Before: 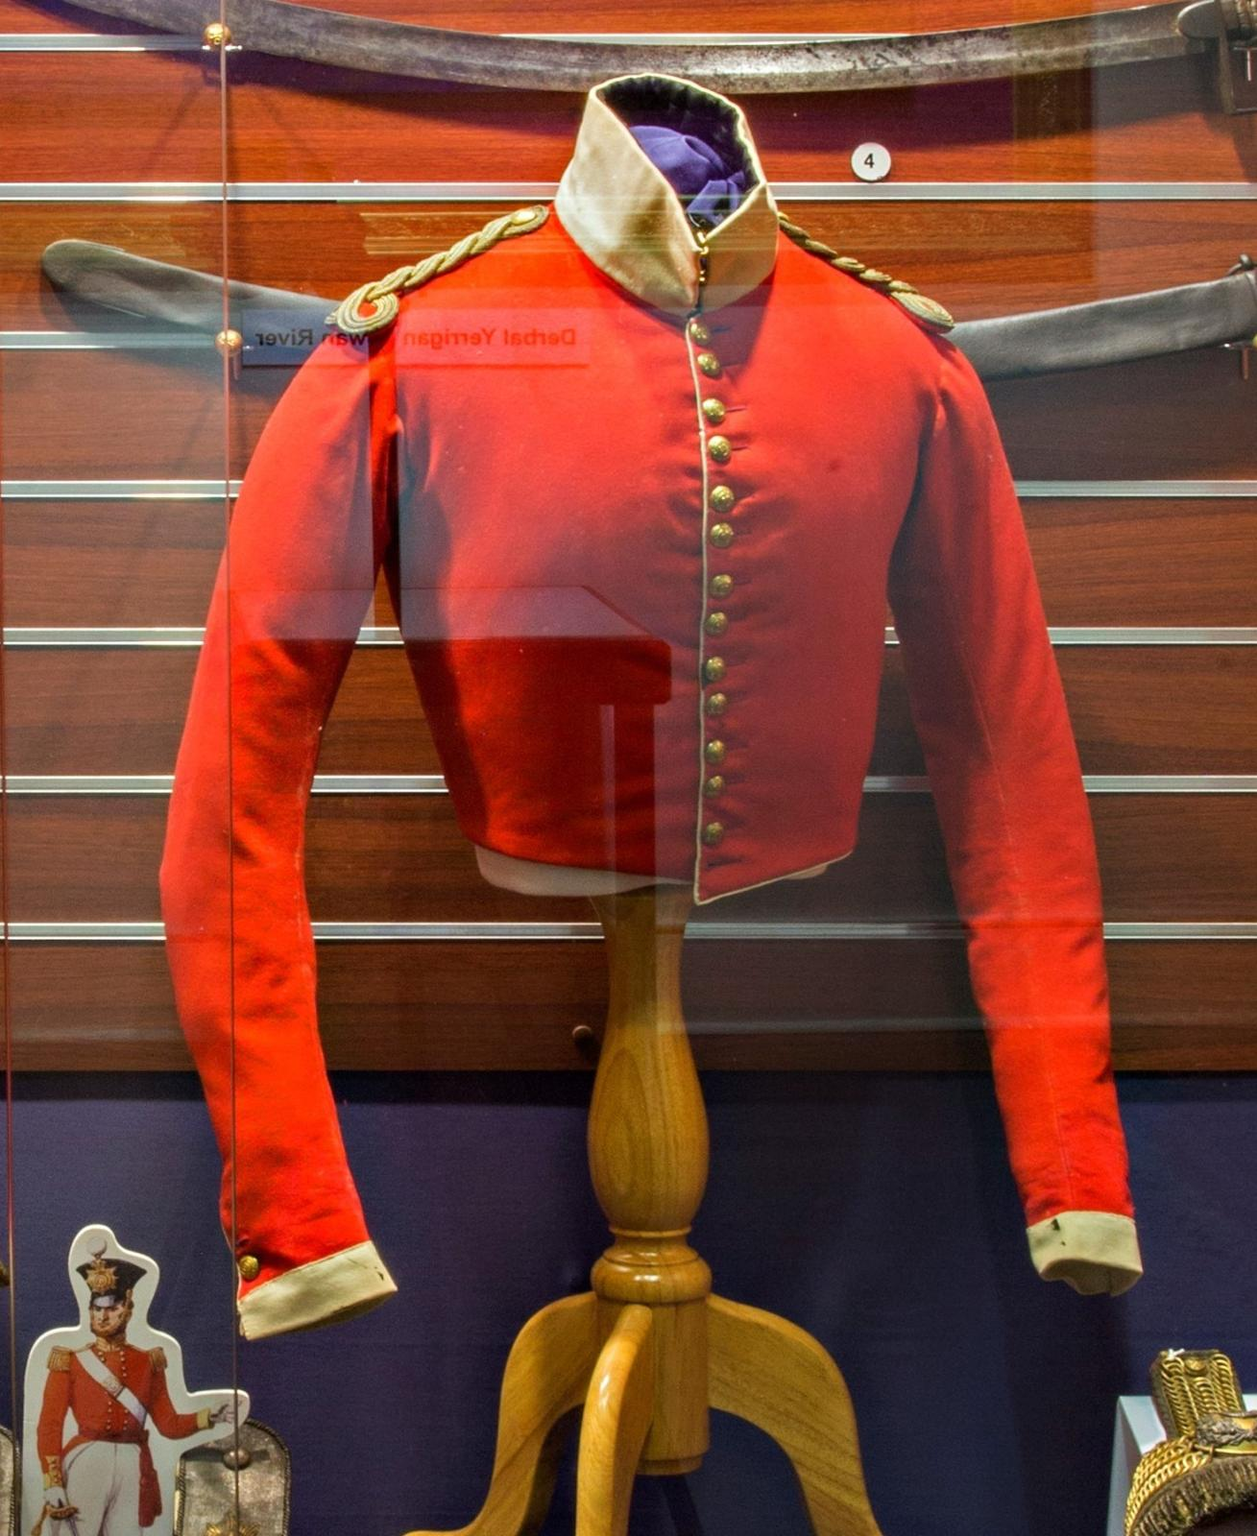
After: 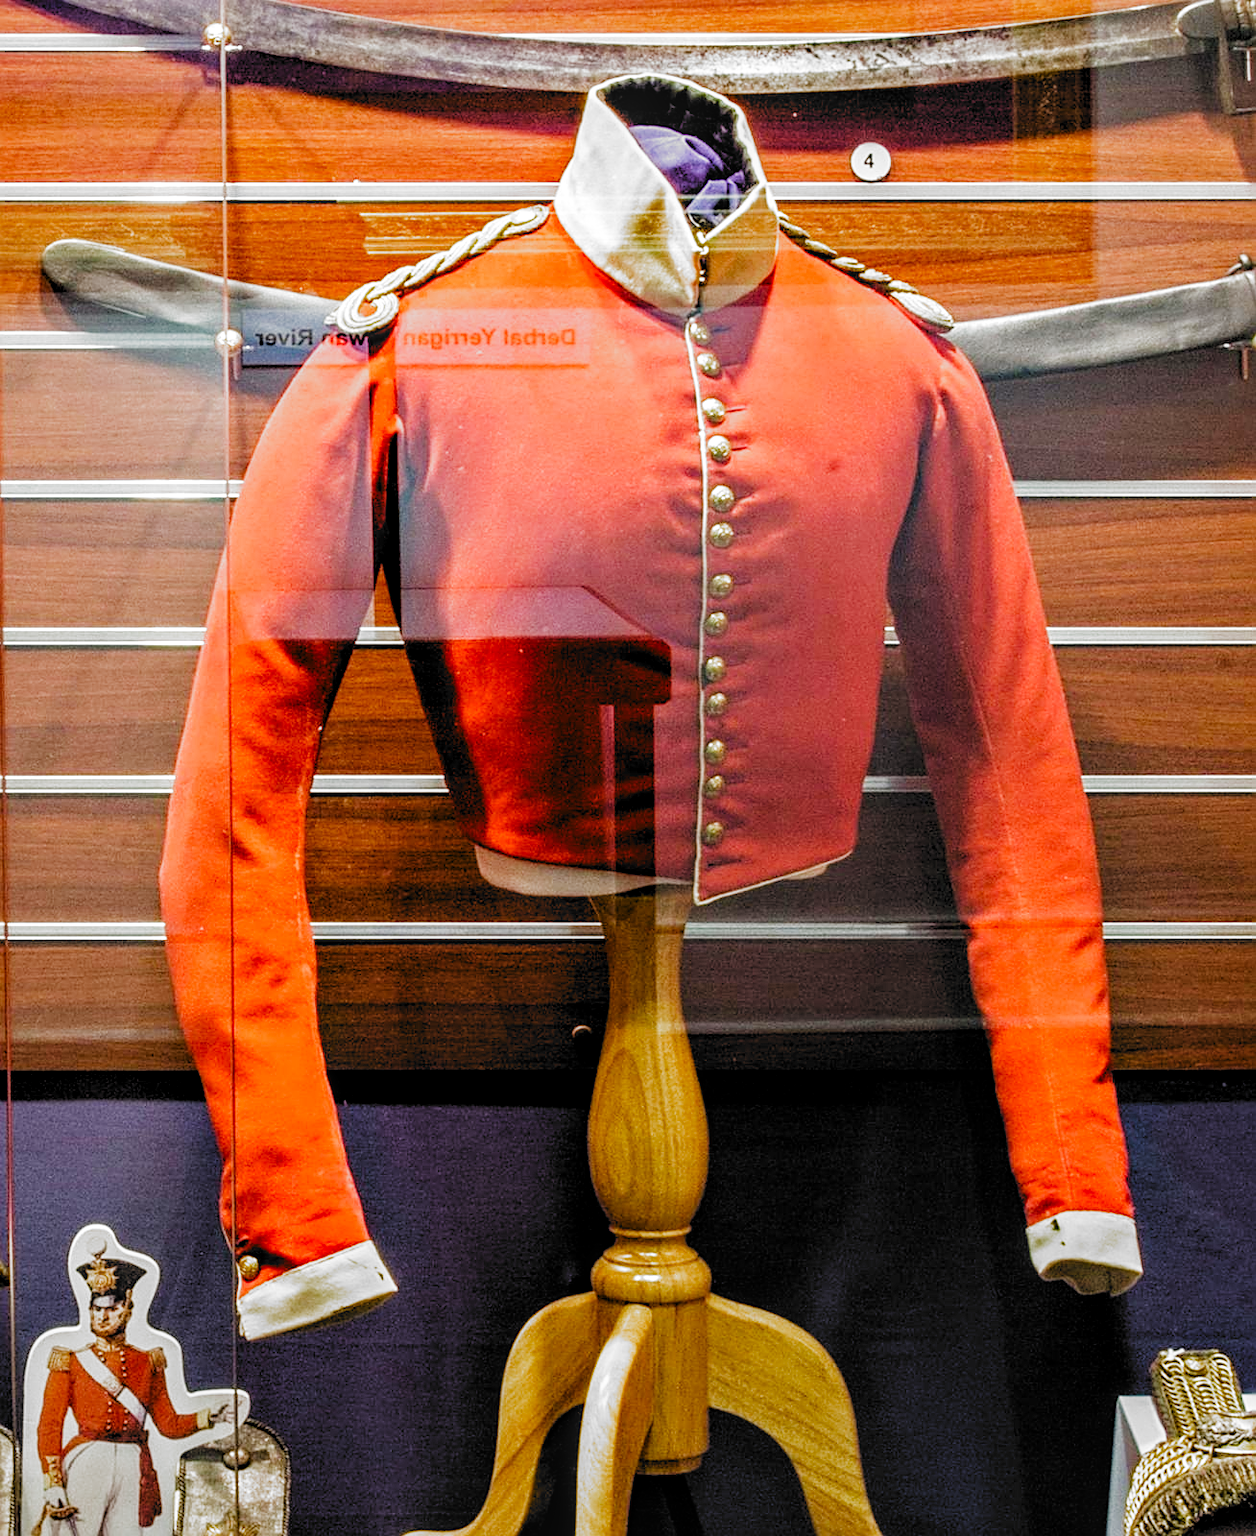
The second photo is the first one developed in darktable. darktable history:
sharpen: on, module defaults
local contrast: on, module defaults
filmic rgb: black relative exposure -5.01 EV, white relative exposure 3.99 EV, hardness 2.89, contrast 1.185, highlights saturation mix -30.19%, preserve chrominance no, color science v3 (2019), use custom middle-gray values true
exposure: black level correction 0, exposure 1 EV, compensate highlight preservation false
